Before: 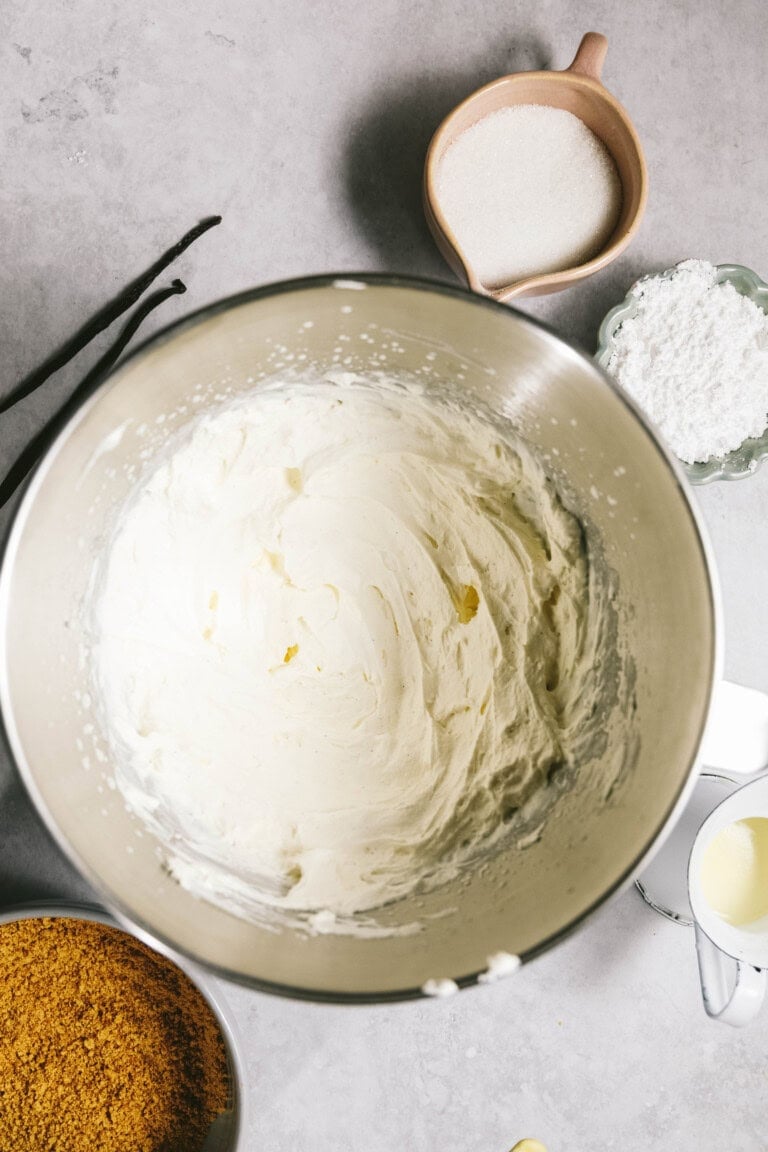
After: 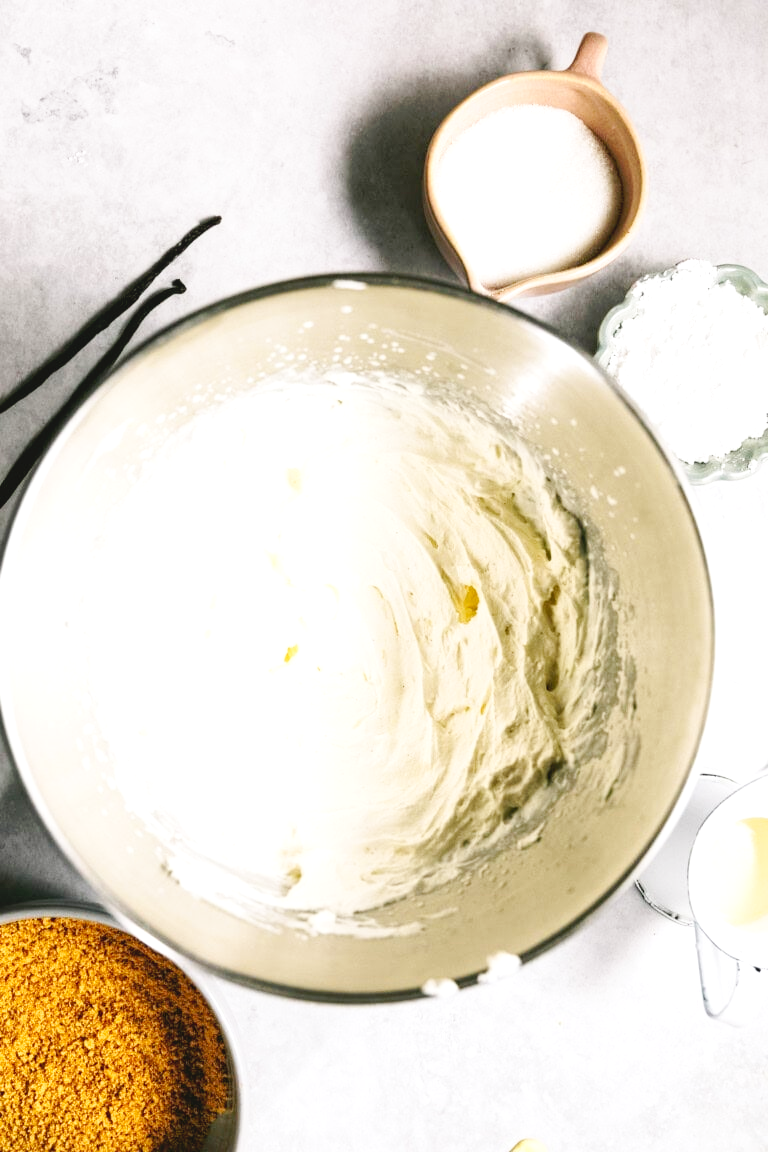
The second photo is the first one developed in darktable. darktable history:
exposure: black level correction 0.001, exposure 0.499 EV, compensate highlight preservation false
tone equalizer: on, module defaults
tone curve: curves: ch0 [(0, 0) (0.003, 0.047) (0.011, 0.051) (0.025, 0.051) (0.044, 0.057) (0.069, 0.068) (0.1, 0.076) (0.136, 0.108) (0.177, 0.166) (0.224, 0.229) (0.277, 0.299) (0.335, 0.364) (0.399, 0.46) (0.468, 0.553) (0.543, 0.639) (0.623, 0.724) (0.709, 0.808) (0.801, 0.886) (0.898, 0.954) (1, 1)], preserve colors none
